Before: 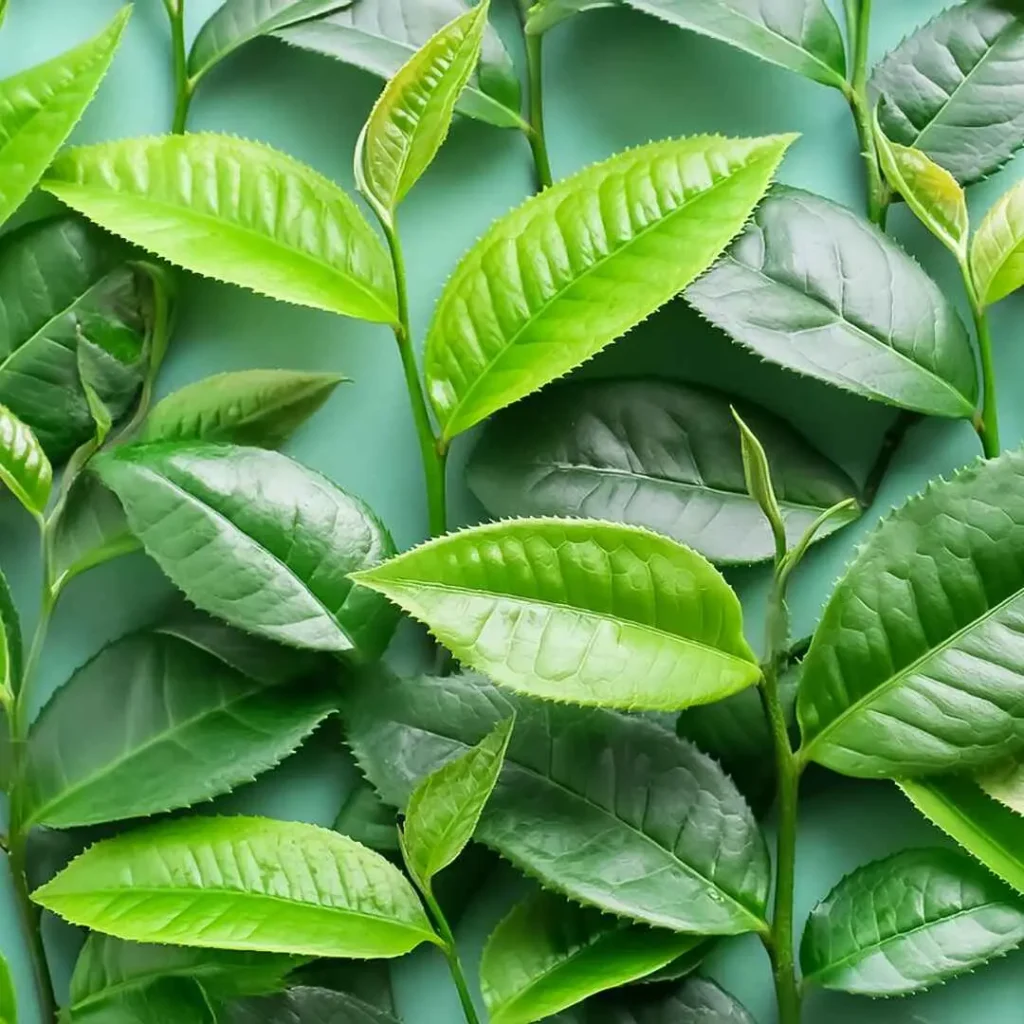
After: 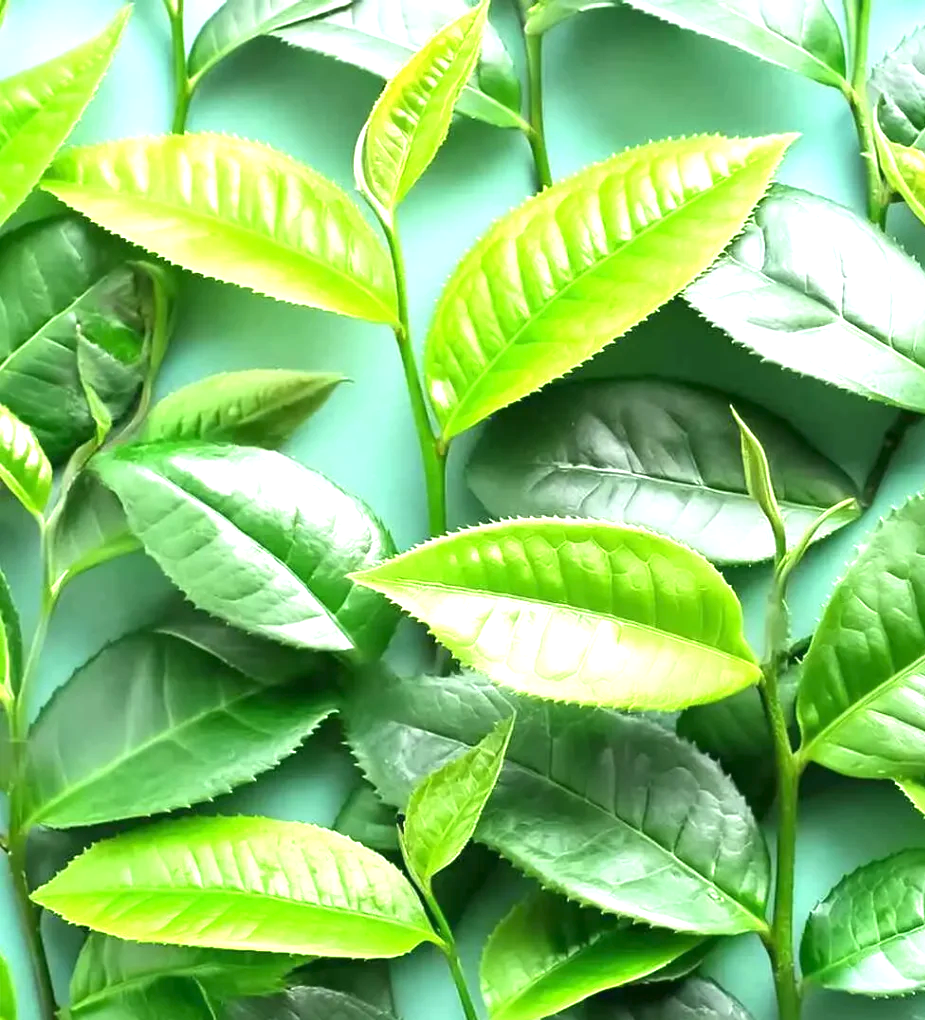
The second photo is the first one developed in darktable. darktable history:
exposure: exposure 1.14 EV, compensate exposure bias true, compensate highlight preservation false
crop: right 9.492%, bottom 0.041%
